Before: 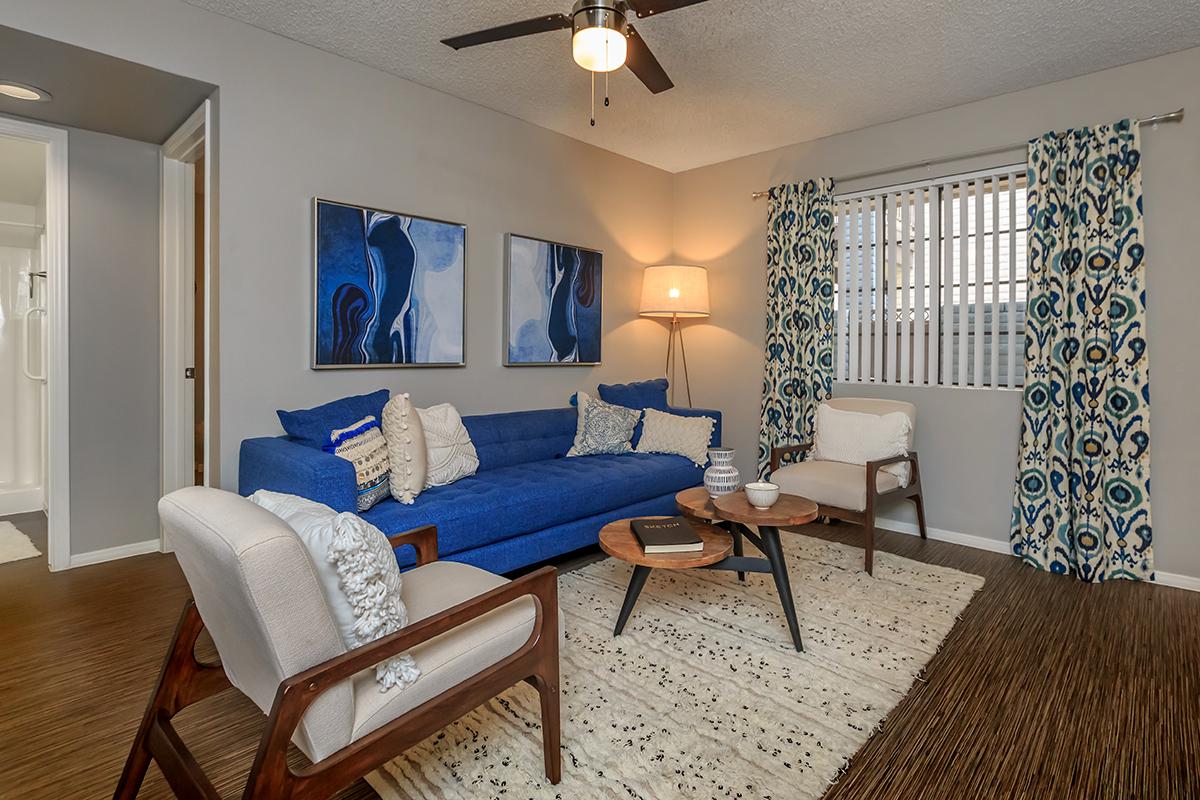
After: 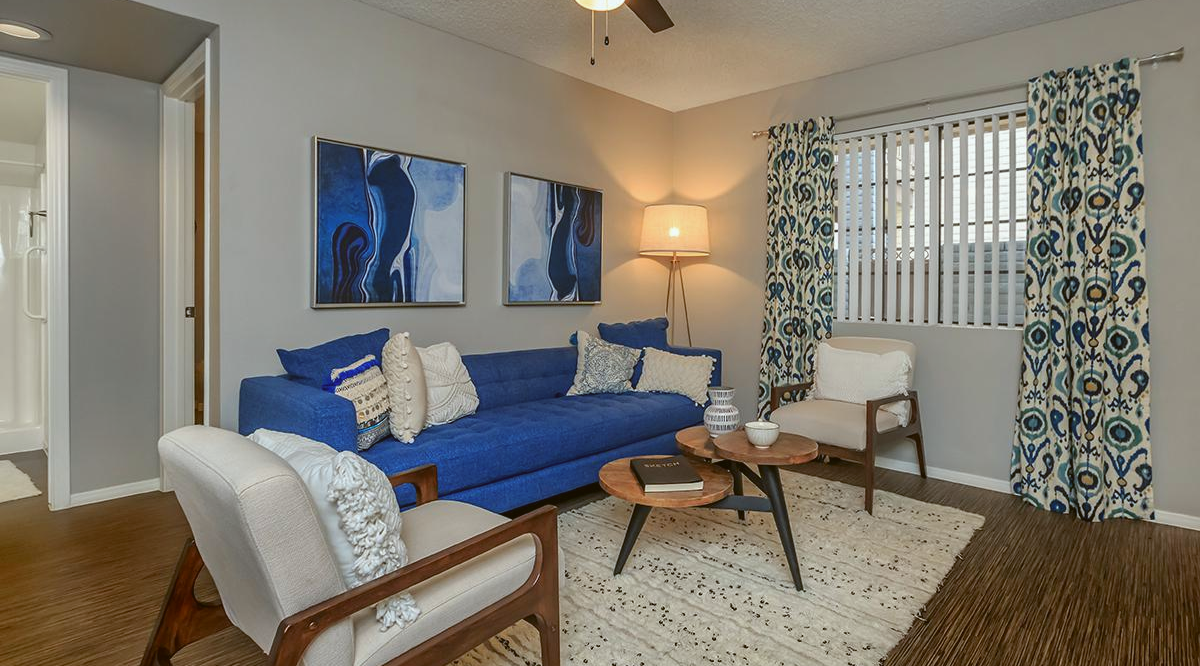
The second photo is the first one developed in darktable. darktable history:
crop: top 7.625%, bottom 8.027%
color balance: lift [1.004, 1.002, 1.002, 0.998], gamma [1, 1.007, 1.002, 0.993], gain [1, 0.977, 1.013, 1.023], contrast -3.64%
